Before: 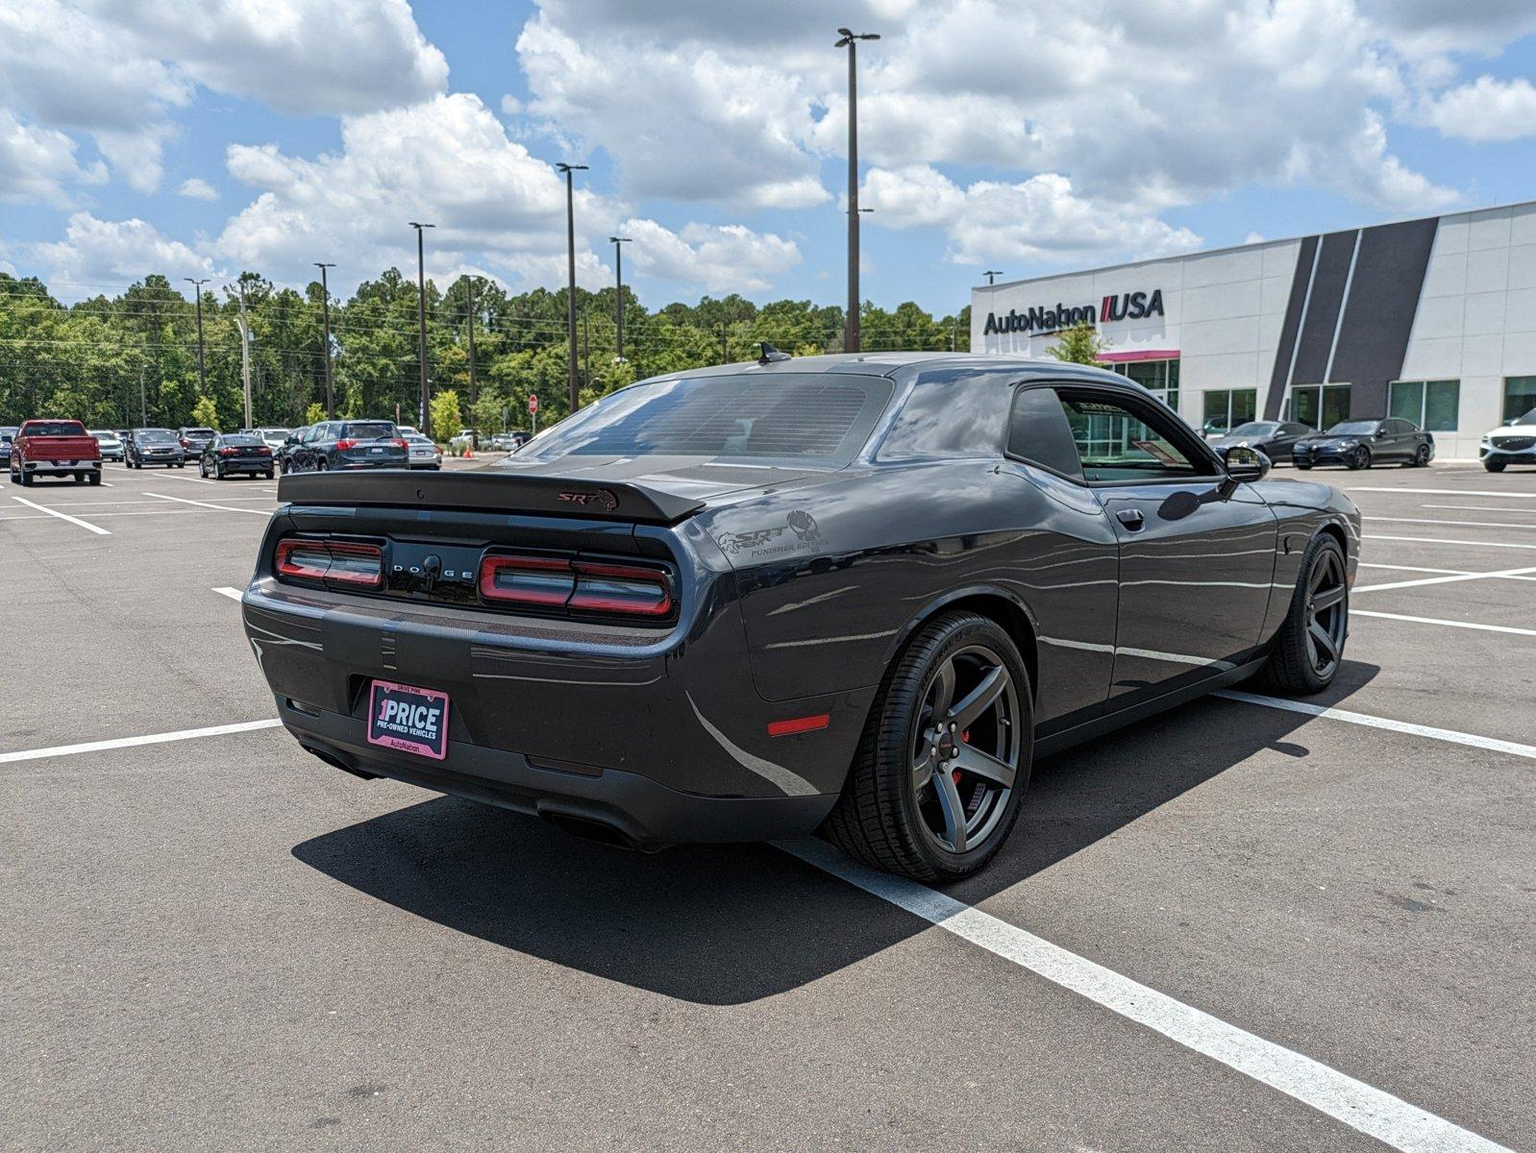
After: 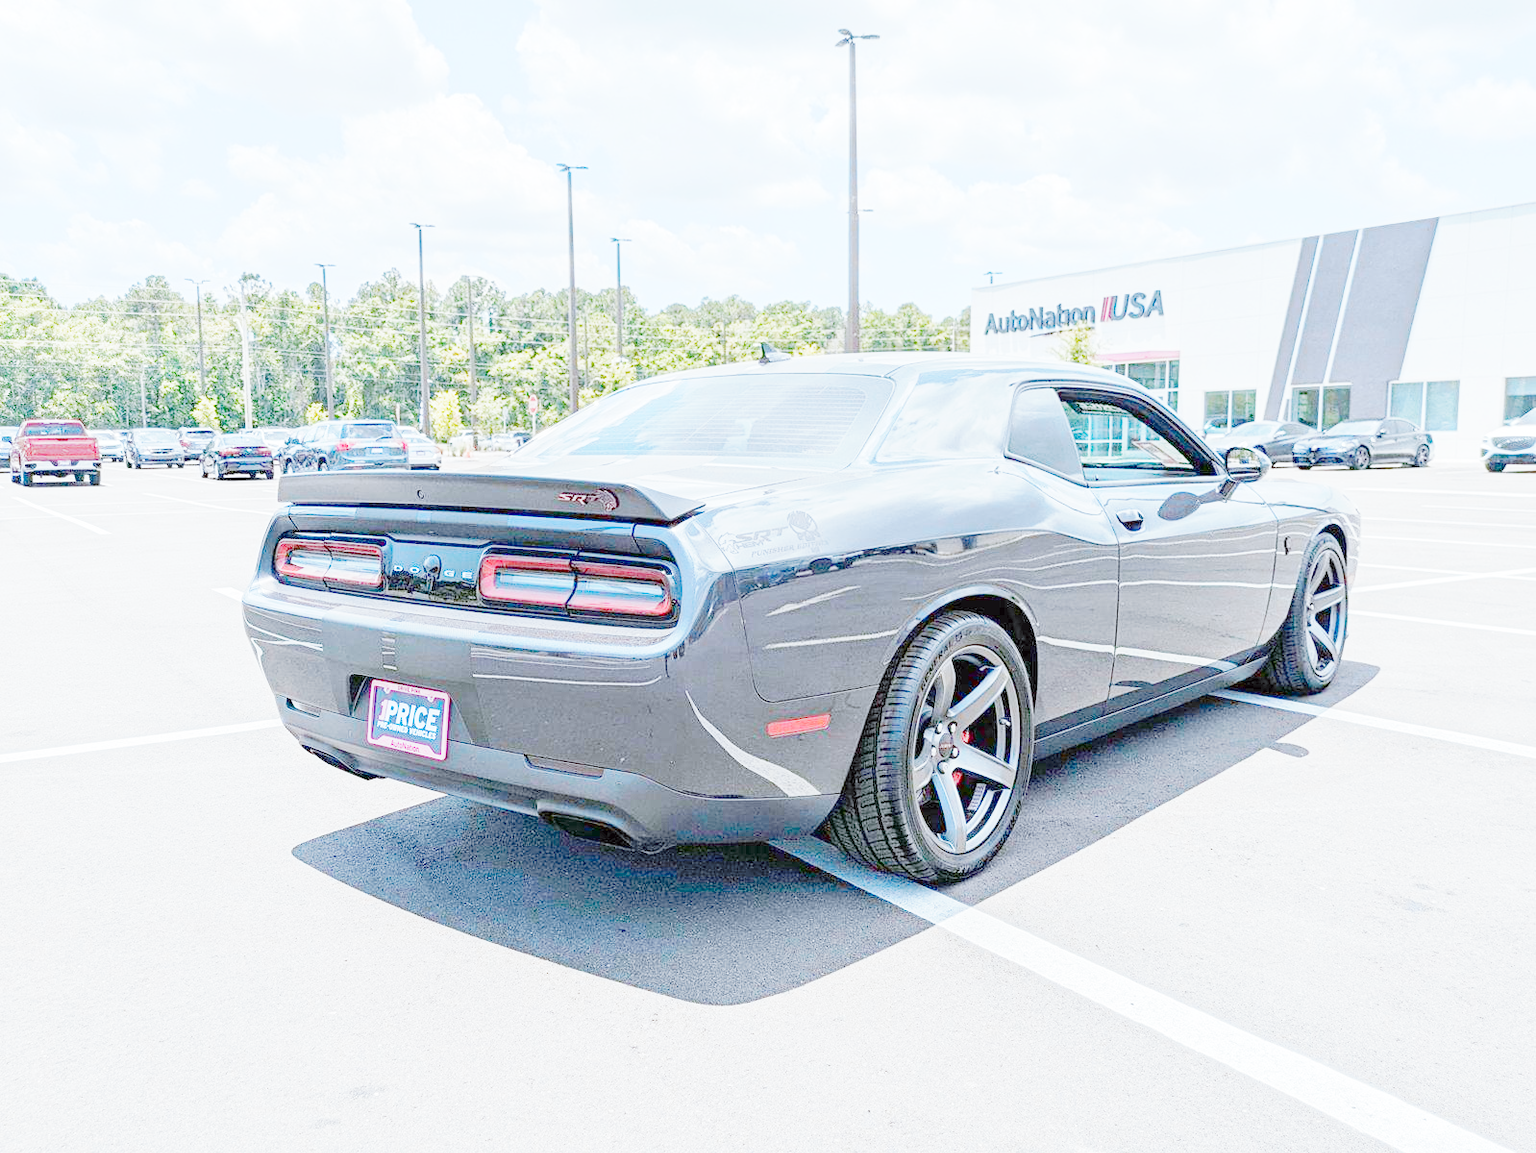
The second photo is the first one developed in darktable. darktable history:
tone curve: curves: ch0 [(0, 0) (0.003, 0.003) (0.011, 0.013) (0.025, 0.028) (0.044, 0.05) (0.069, 0.079) (0.1, 0.113) (0.136, 0.154) (0.177, 0.201) (0.224, 0.268) (0.277, 0.38) (0.335, 0.486) (0.399, 0.588) (0.468, 0.688) (0.543, 0.787) (0.623, 0.854) (0.709, 0.916) (0.801, 0.957) (0.898, 0.978) (1, 1)], preserve colors none
color look up table: target L [79.94, 78.84, 78.47, 77.6, 71.36, 74.07, 60.96, 55.97, 43.74, 36.02, 199.88, 99.55, 95.4, 94.28, 89.87, 78.78, 81.56, 81.56, 78.44, 79.49, 77.81, 77.02, 75.16, 68.75, 68.04, 66.66, 63.41, 58.81, 52.72, 52.59, 50.25, 47.48, 43.88, 38.21, 25.92, 20.88, 59.95, 57.13, 52.02, 46.64, 33.69, 37.09, 81.29, 79.11, 63.71, 59.43, 55.4, 57.08, 0], target a [-2.578, -1.594, -4.363, -3.798, -19.85, -31.74, -52.19, -37.32, -10.85, -0.817, 0, 0.057, -0.139, -0.011, -0.012, -8.458, 0.09, -0.011, 3.541, -0.006, 2.735, -0.004, -0.554, 16.65, -0.265, 15.04, 29.77, 41.38, 45.27, 0.009, 50.47, 49.66, 50.17, 14.83, -0.551, 0.083, 9.065, 49.94, 26.62, 3.487, 21.31, 11.1, -7.722, -10.09, -30.5, -27.68, -8.49, -16.13, 0], target b [-5.545, -3.193, -3.724, -8.37, 47.34, -14.05, 18.15, 25.13, 20.26, -2.26, 0, -0.701, 0.551, 0.084, 0.091, 66.9, -0.273, 0.098, -0.625, 0.044, -0.147, 0.026, -0.328, 60.66, -2.412, 10.78, 54.66, 49.6, 12.5, -2.562, -2.39, 23.08, 25.98, 11.71, -0.957, -0.575, -21.65, -12.46, -26.64, -50.14, -20.1, -54.46, -10.88, -8.914, -51.74, -49.82, -25.58, -62.1, 0], num patches 48
